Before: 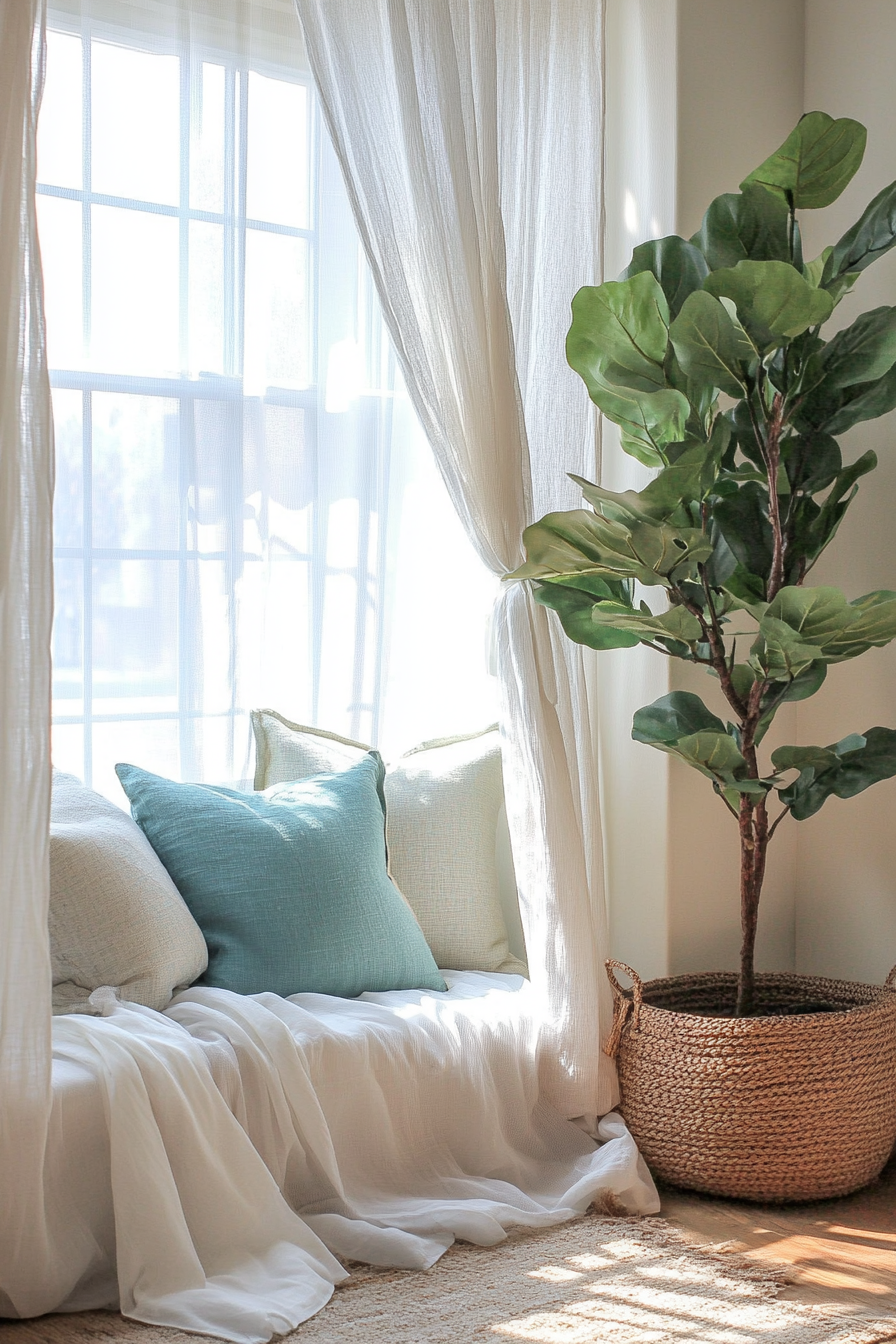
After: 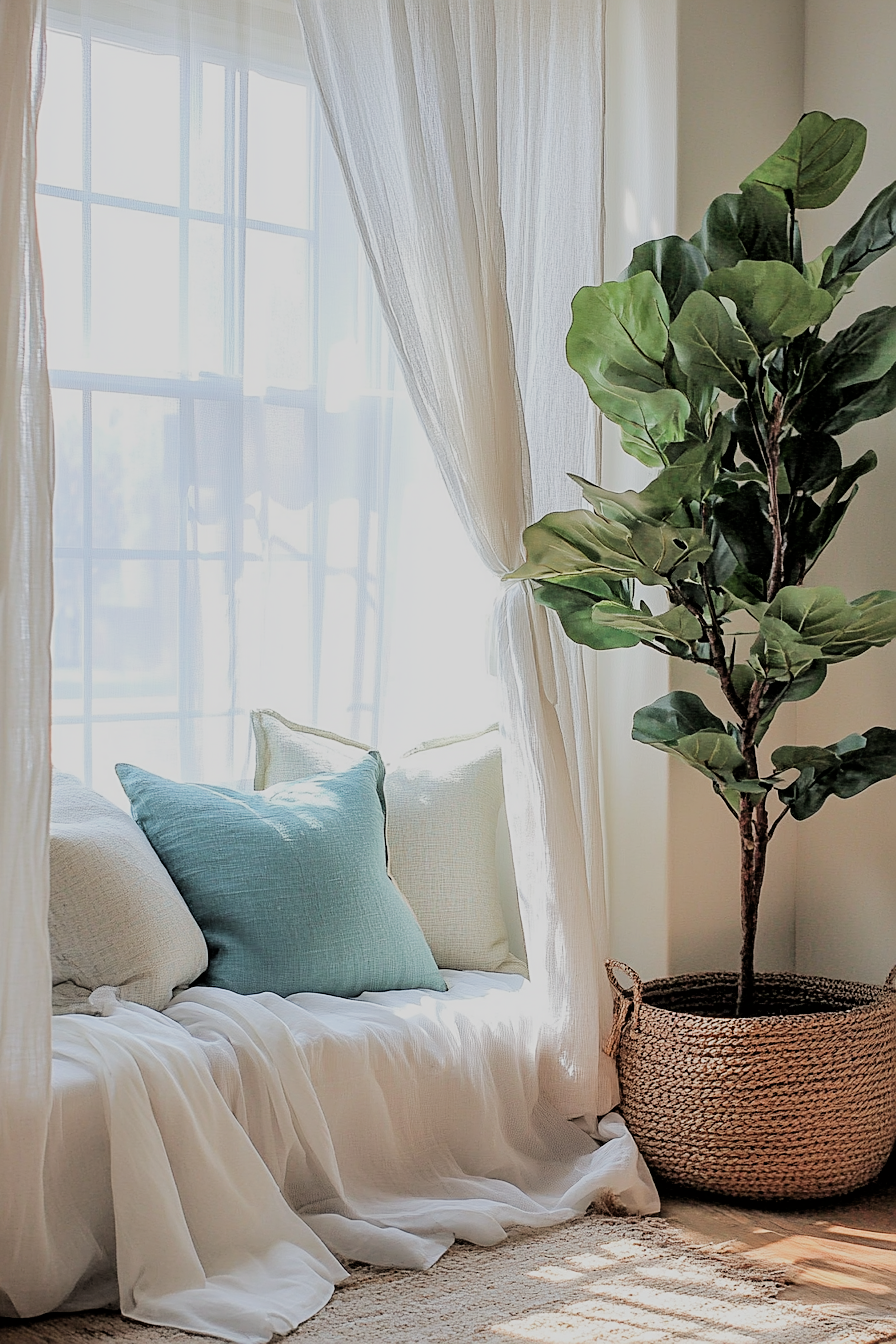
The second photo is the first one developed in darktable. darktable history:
filmic rgb: black relative exposure -4.12 EV, white relative exposure 5.15 EV, hardness 2.09, contrast 1.178
sharpen: on, module defaults
